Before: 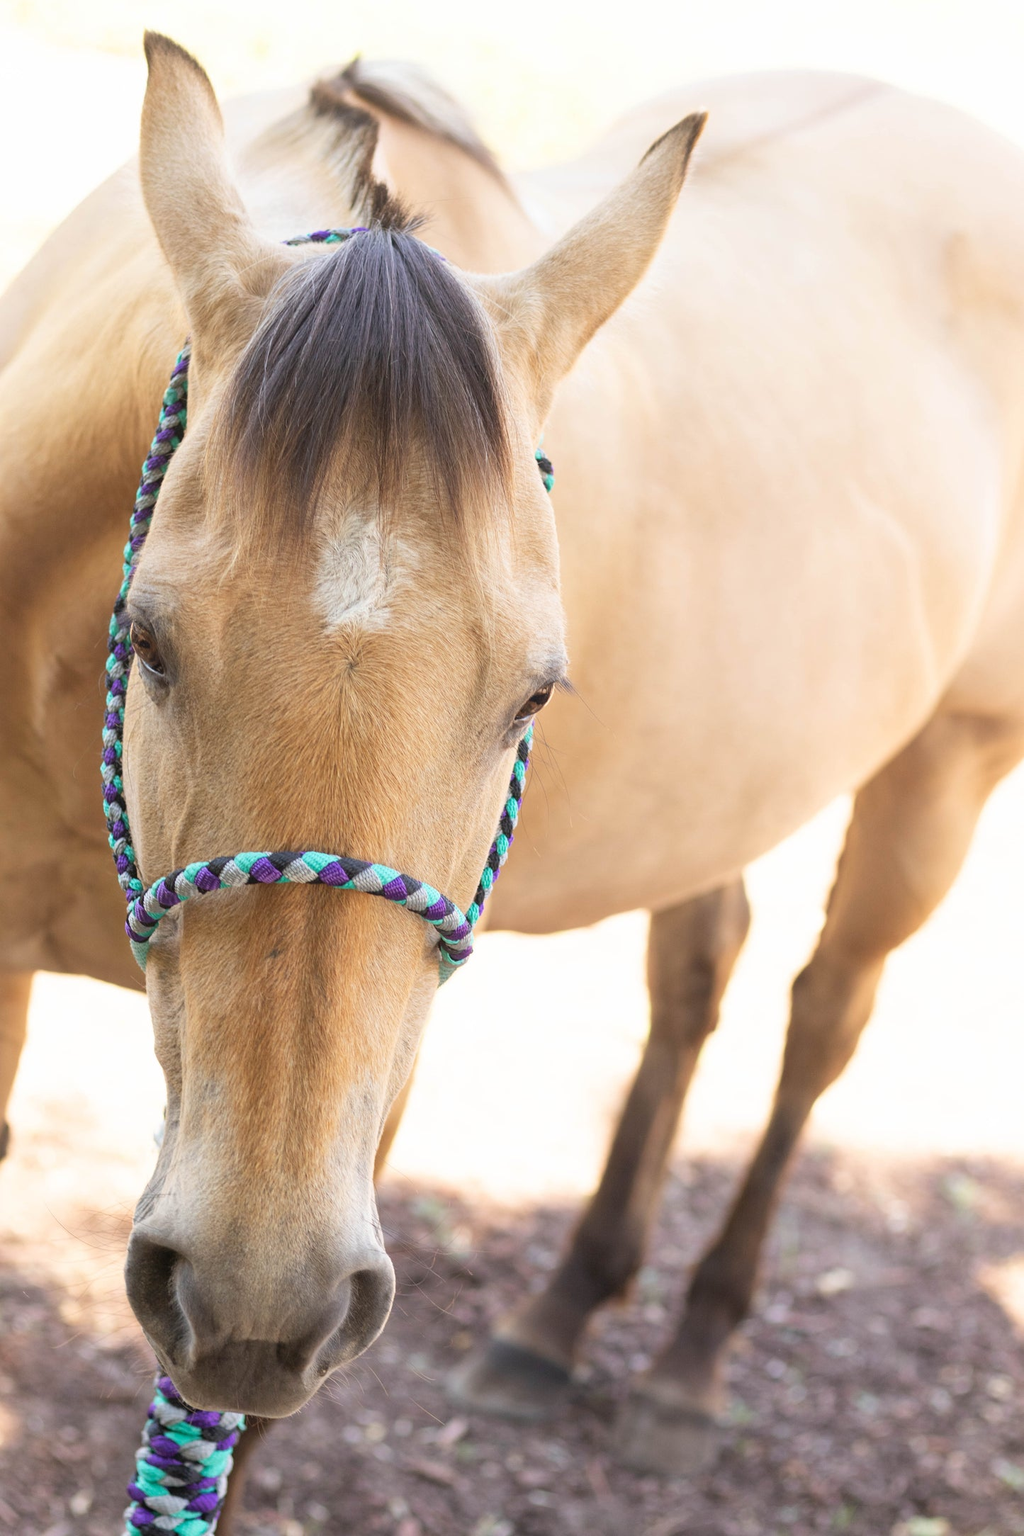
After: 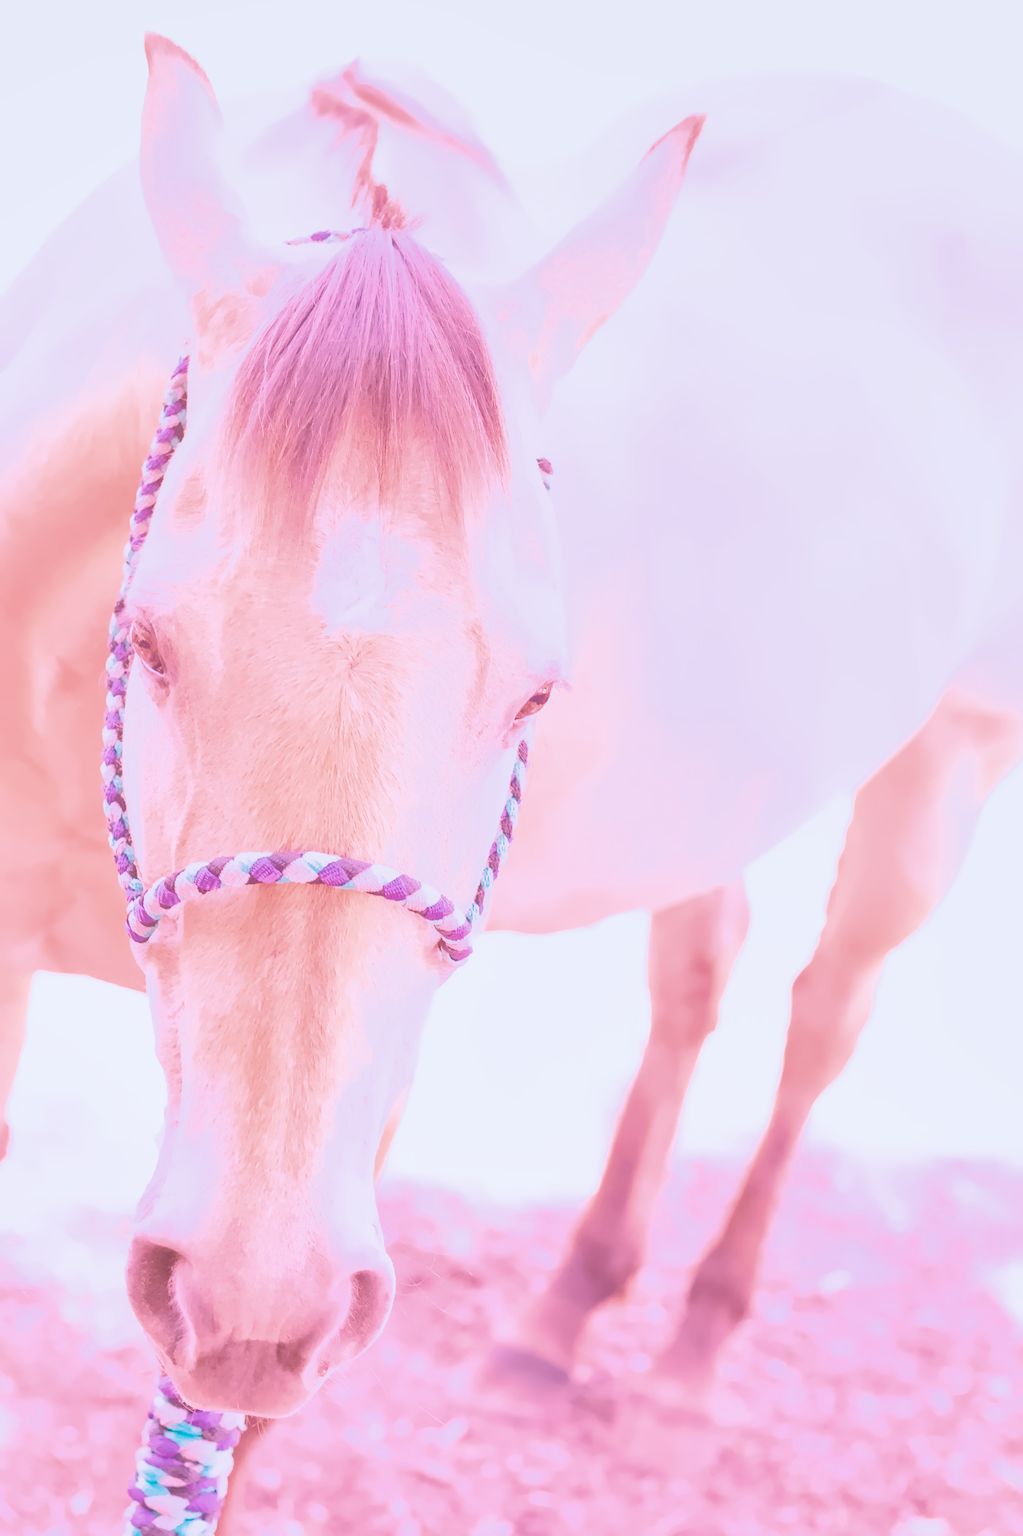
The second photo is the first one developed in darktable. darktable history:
local contrast: on, module defaults
color calibration: illuminant as shot in camera, x 0.358, y 0.373, temperature 4628.91 K
color balance rgb: perceptual saturation grading › global saturation 20%, perceptual saturation grading › highlights -25%, perceptual saturation grading › shadows 25%
denoise (profiled): preserve shadows 1.52, scattering 0.002, a [-1, 0, 0], compensate highlight preservation false
filmic rgb: black relative exposure -7.65 EV, white relative exposure 4.56 EV, hardness 3.61, contrast 1.05
haze removal: compatibility mode true, adaptive false
highlight reconstruction: on, module defaults
hot pixels: on, module defaults
lens correction: scale 1, crop 1, focal 16, aperture 5.6, distance 1000, camera "Canon EOS RP", lens "Canon RF 16mm F2.8 STM"
shadows and highlights: on, module defaults
white balance: red 2.229, blue 1.46
velvia: on, module defaults
exposure: black level correction 0, exposure 1.379 EV, compensate exposure bias true, compensate highlight preservation false
